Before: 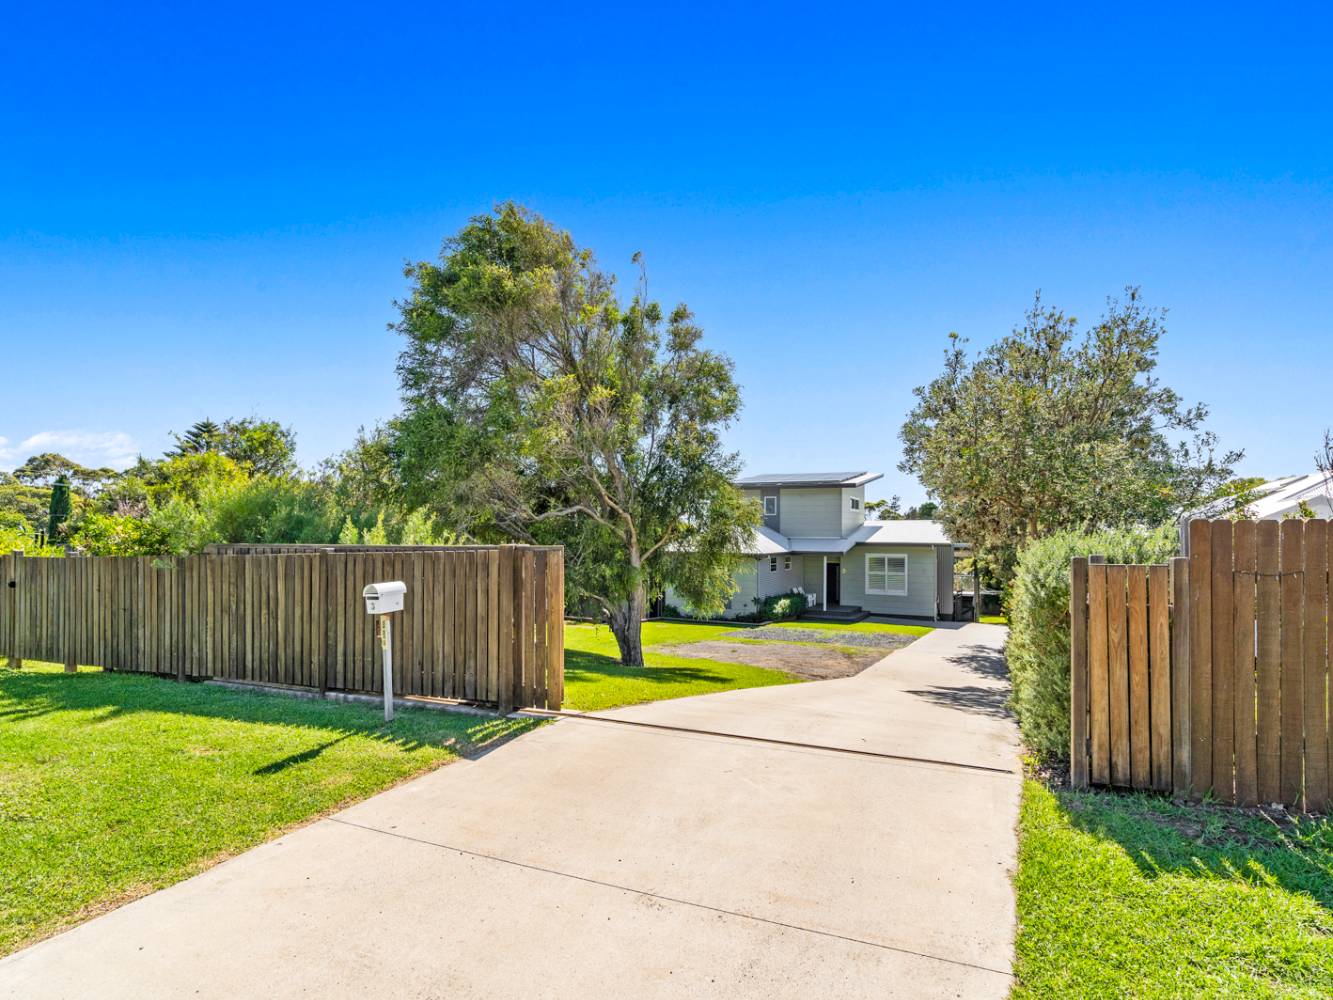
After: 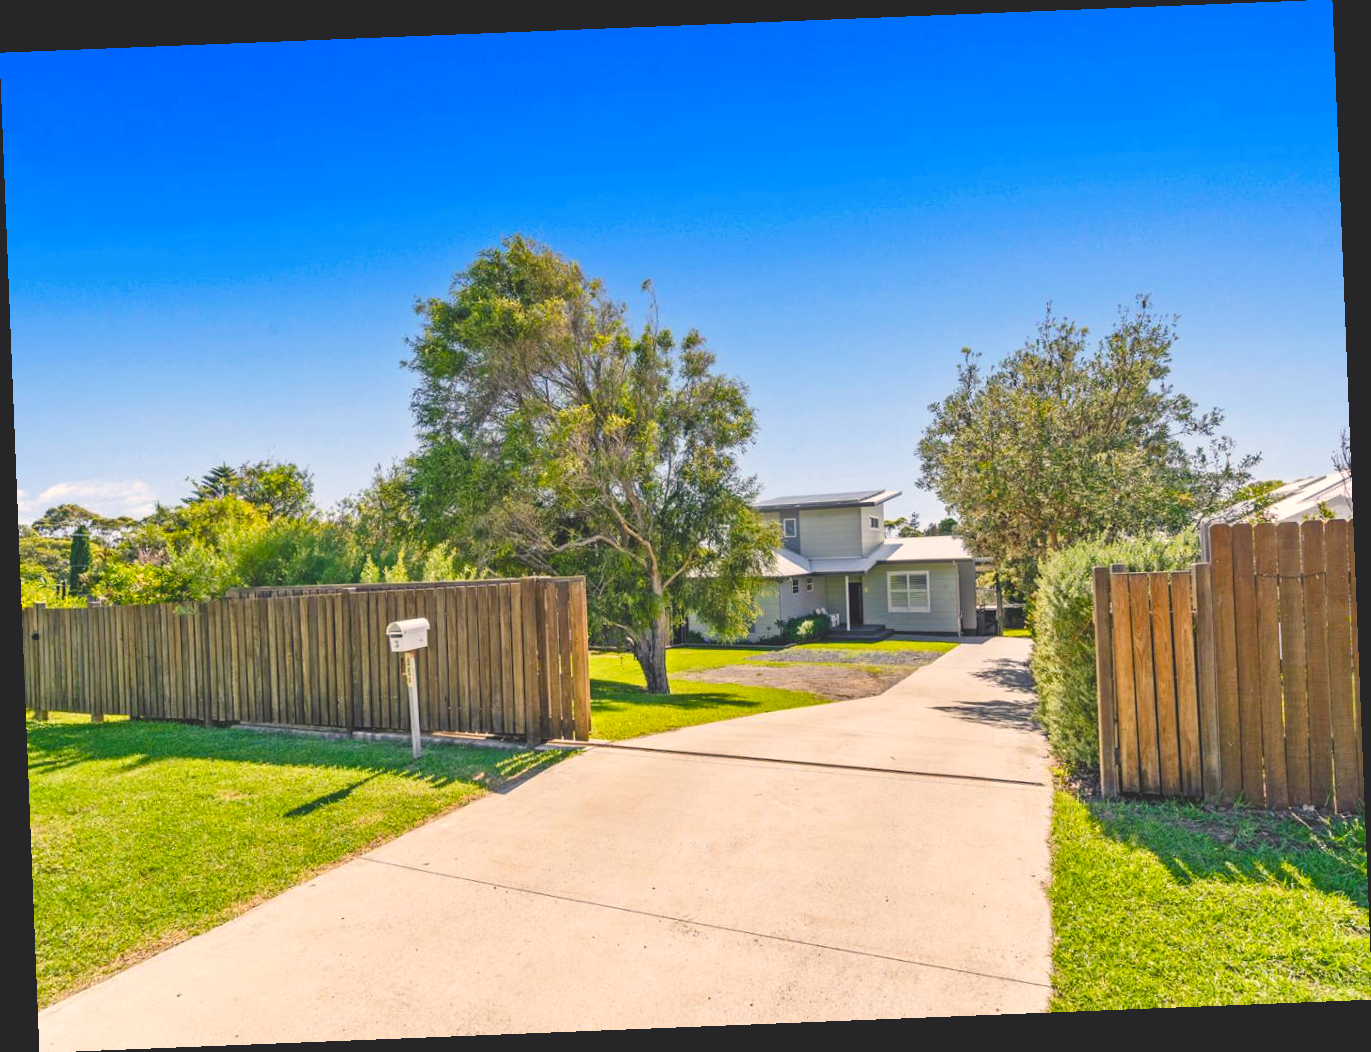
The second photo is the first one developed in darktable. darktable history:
rotate and perspective: rotation -2.29°, automatic cropping off
color balance rgb: shadows lift › chroma 2%, shadows lift › hue 247.2°, power › chroma 0.3%, power › hue 25.2°, highlights gain › chroma 3%, highlights gain › hue 60°, global offset › luminance 2%, perceptual saturation grading › global saturation 20%, perceptual saturation grading › highlights -20%, perceptual saturation grading › shadows 30%
